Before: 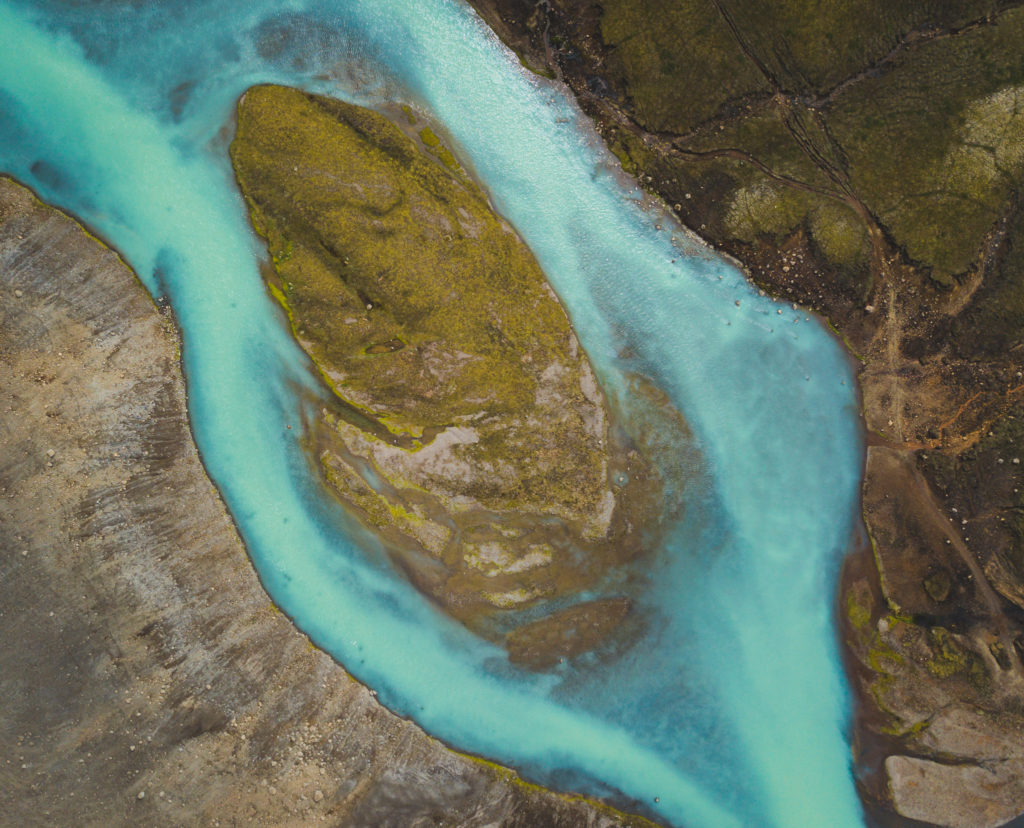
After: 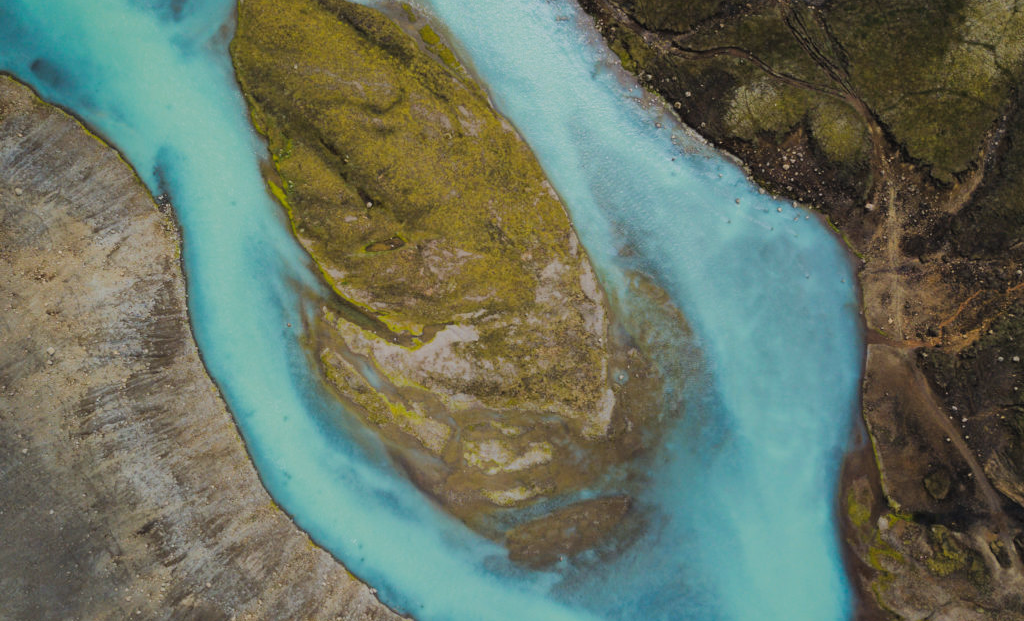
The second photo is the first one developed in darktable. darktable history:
crop and rotate: top 12.5%, bottom 12.5%
white balance: red 0.98, blue 1.034
filmic rgb: black relative exposure -7.65 EV, white relative exposure 4.56 EV, hardness 3.61, contrast 1.05
